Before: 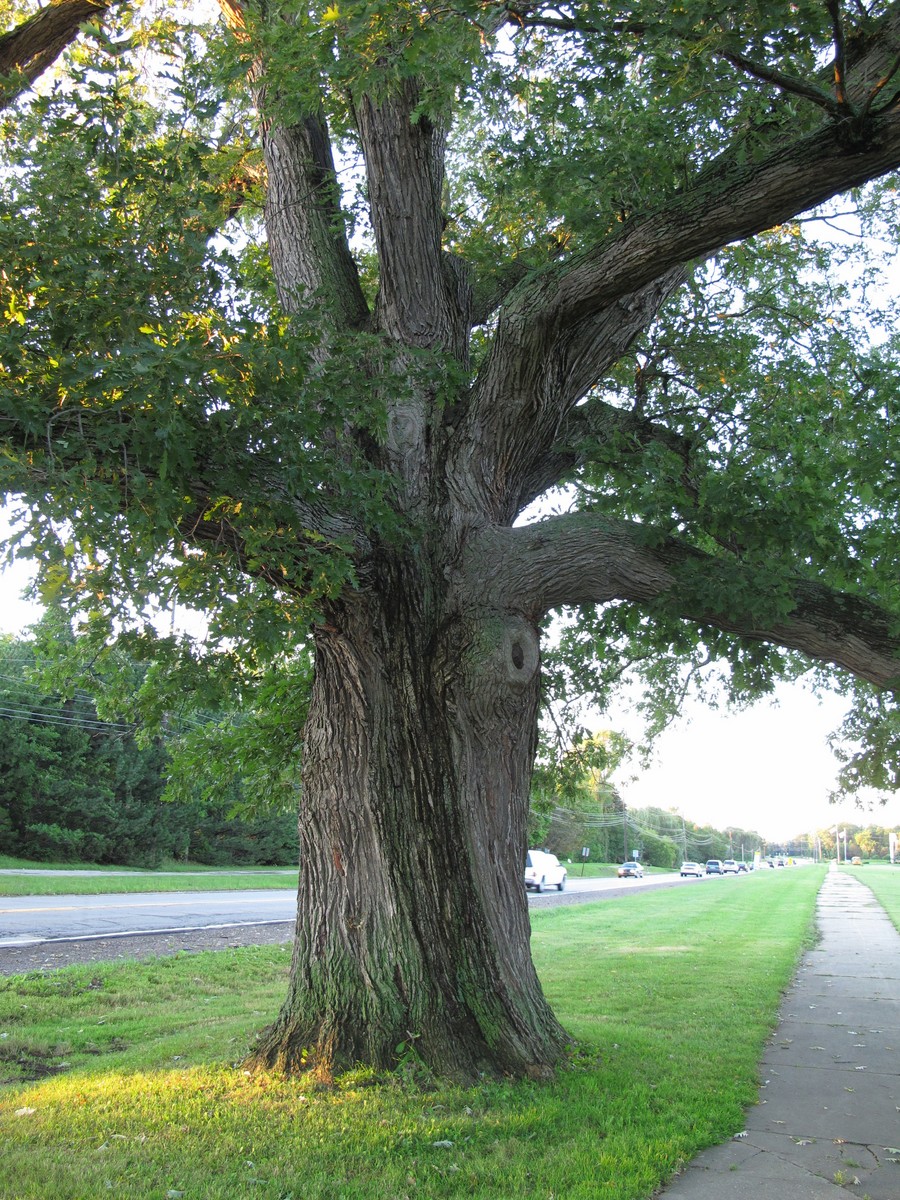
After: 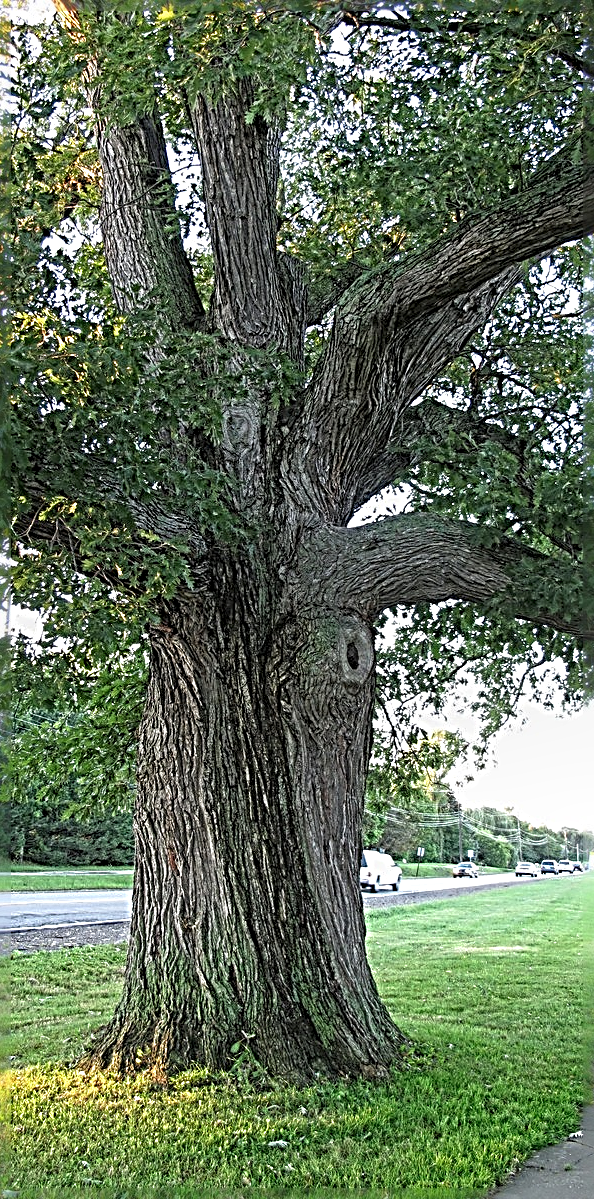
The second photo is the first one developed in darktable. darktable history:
tone equalizer: on, module defaults
crop and rotate: left 18.442%, right 15.508%
sharpen: radius 4.001, amount 2
local contrast: detail 130%
